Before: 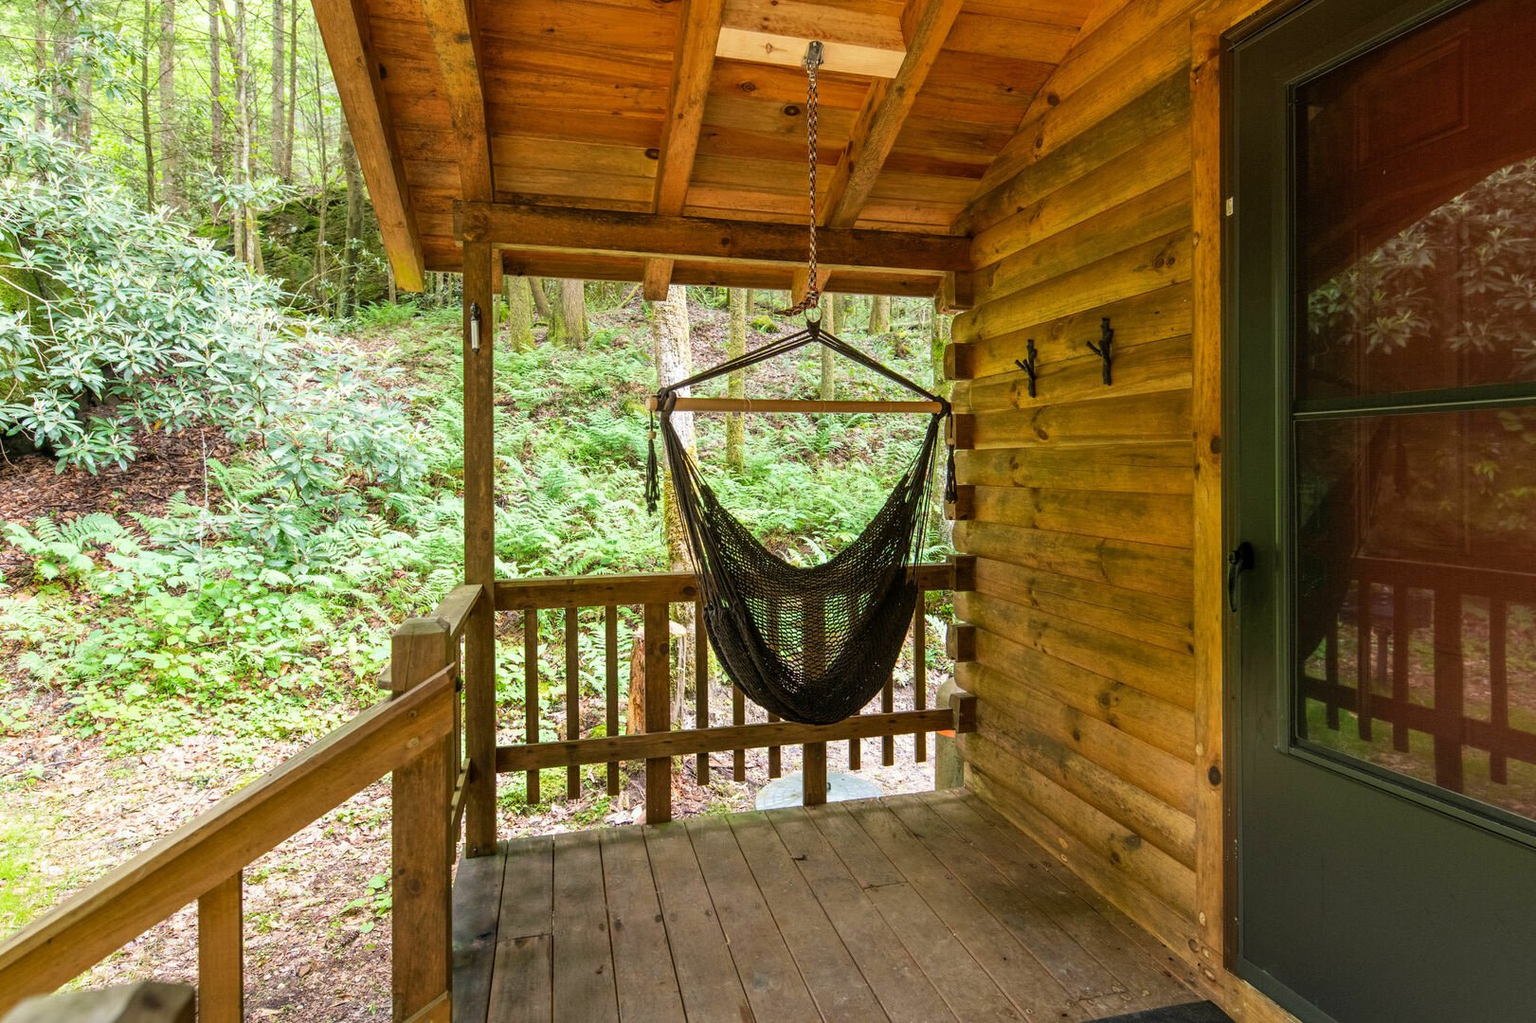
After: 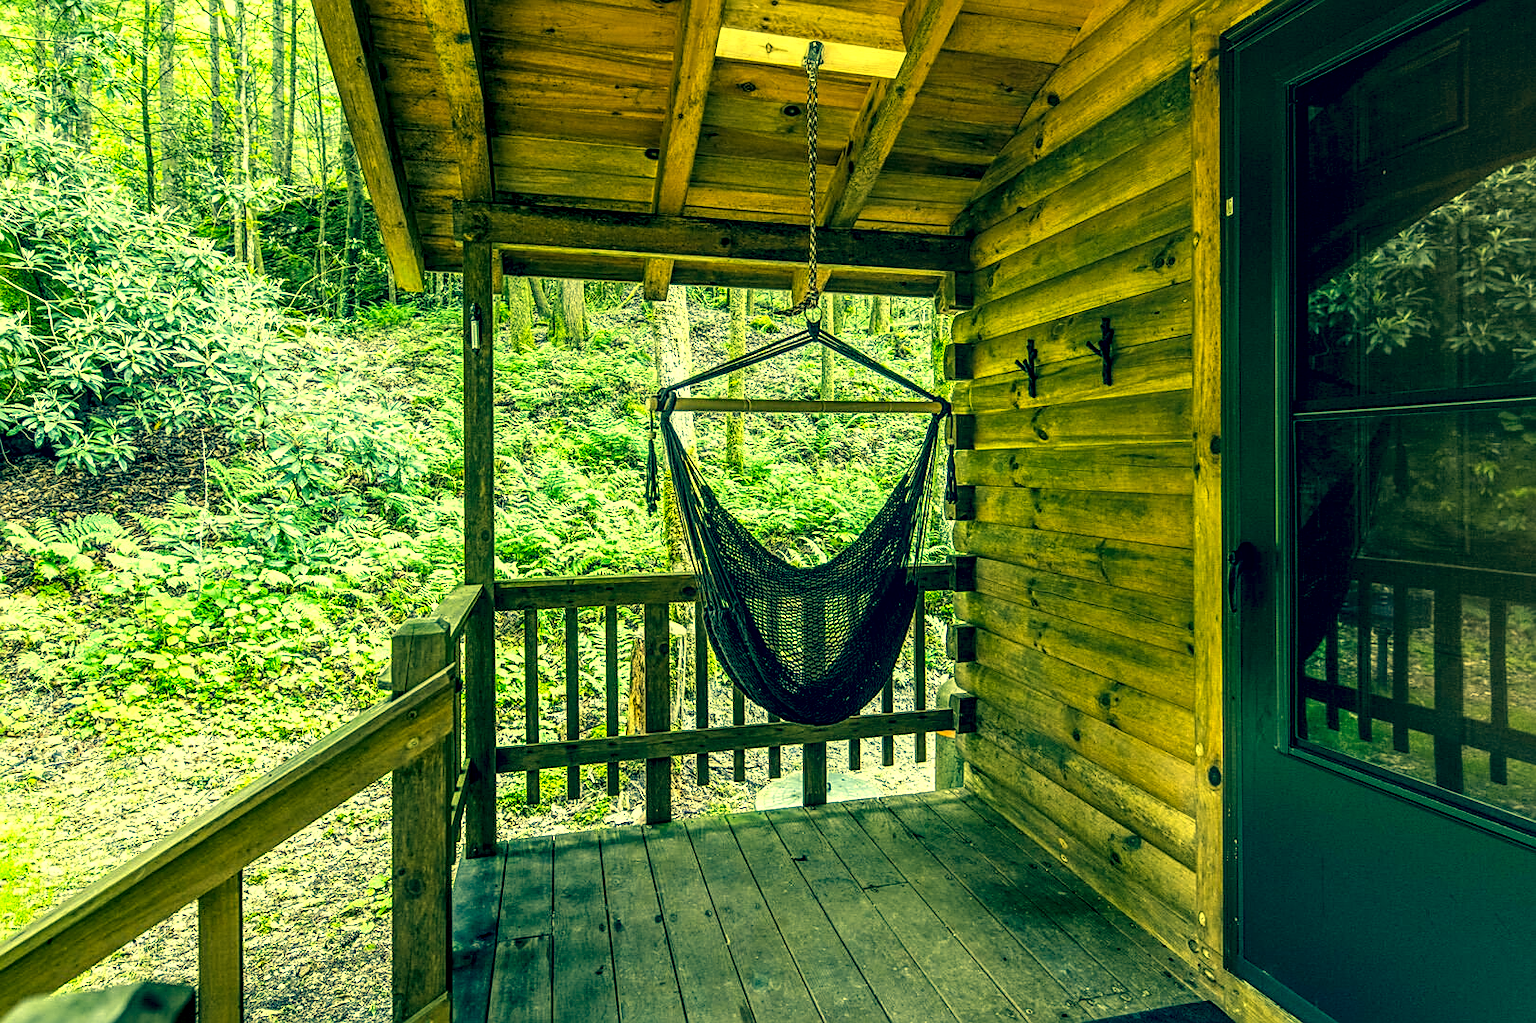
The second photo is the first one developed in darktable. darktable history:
color correction: highlights a* -15.2, highlights b* 39.99, shadows a* -39.27, shadows b* -26.91
sharpen: on, module defaults
local contrast: highlights 22%, detail 197%
